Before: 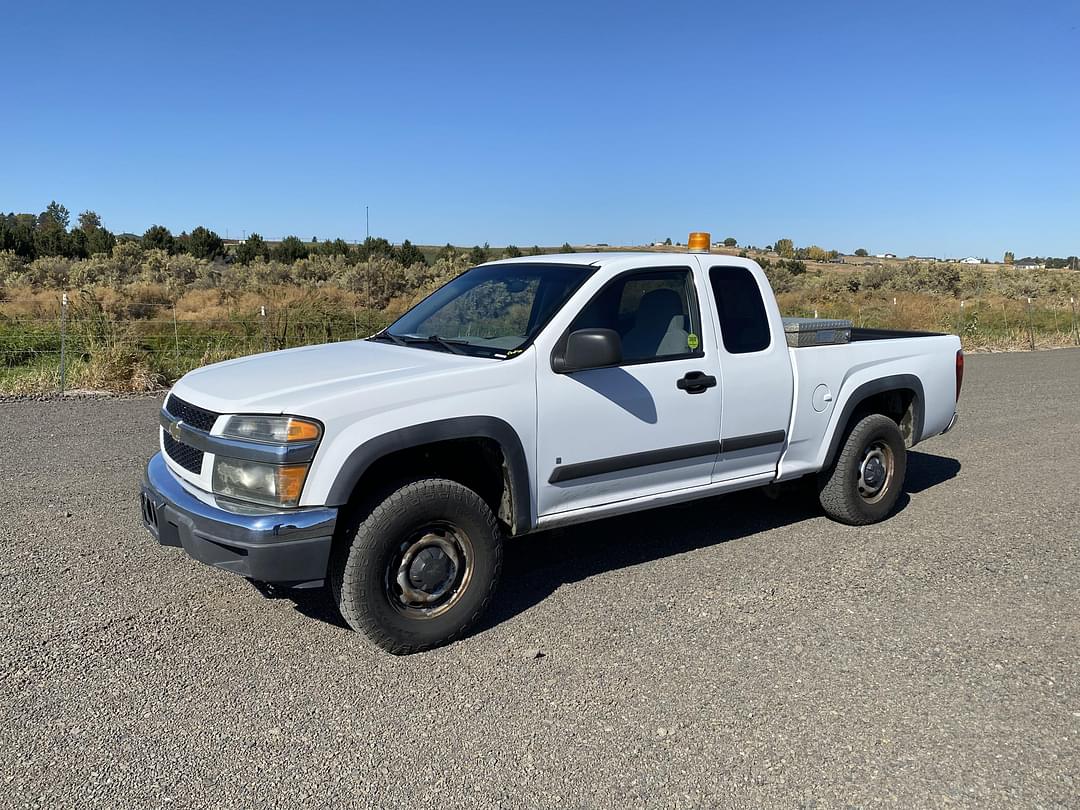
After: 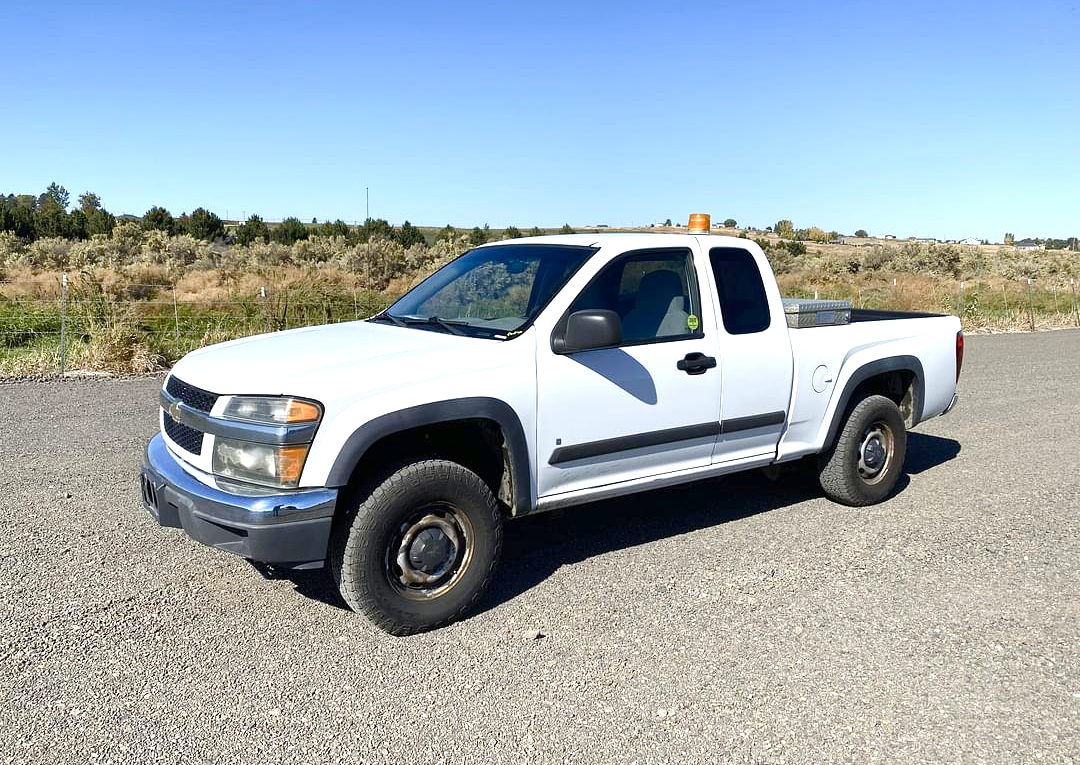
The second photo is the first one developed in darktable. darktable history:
color balance rgb: perceptual saturation grading › global saturation 20%, perceptual saturation grading › highlights -50.285%, perceptual saturation grading › shadows 30.825%
exposure: black level correction 0, exposure 0.694 EV, compensate highlight preservation false
contrast brightness saturation: contrast 0.102, brightness 0.019, saturation 0.017
crop and rotate: top 2.364%, bottom 3.124%
